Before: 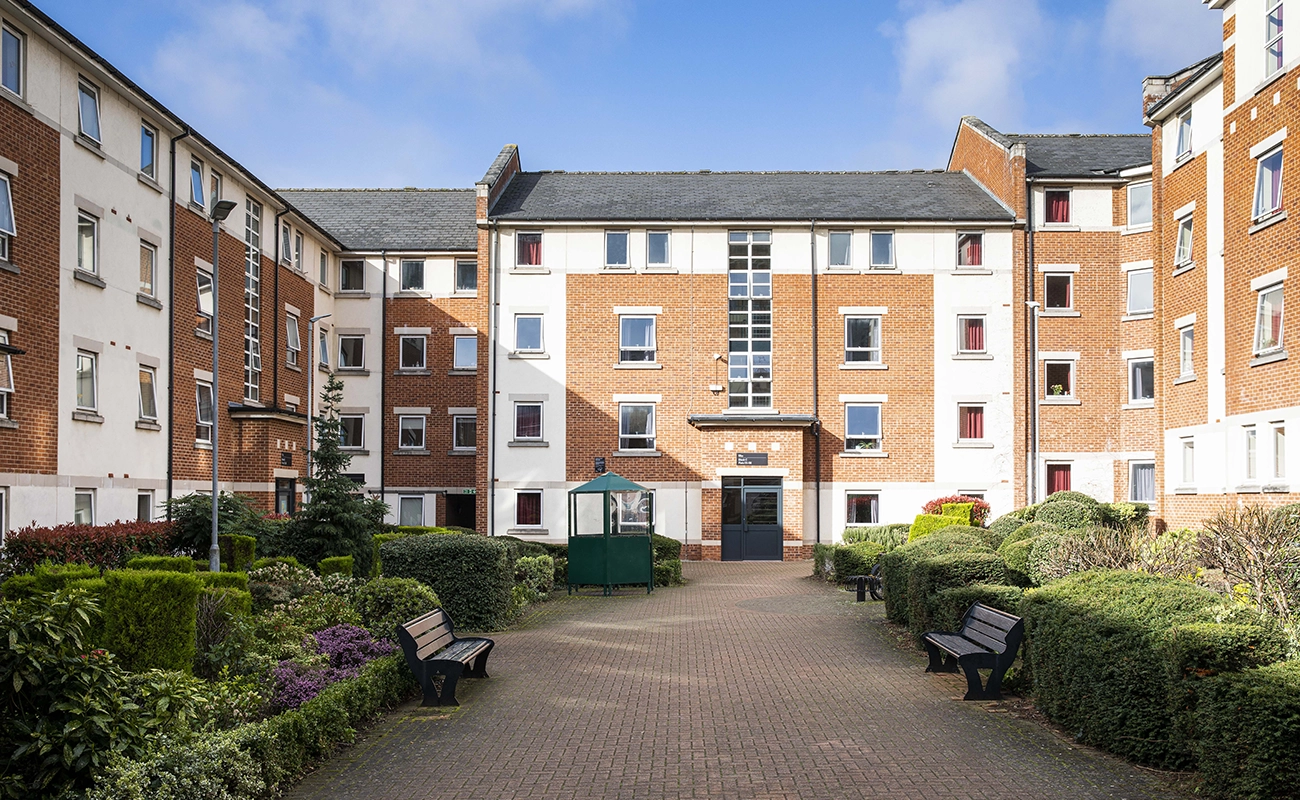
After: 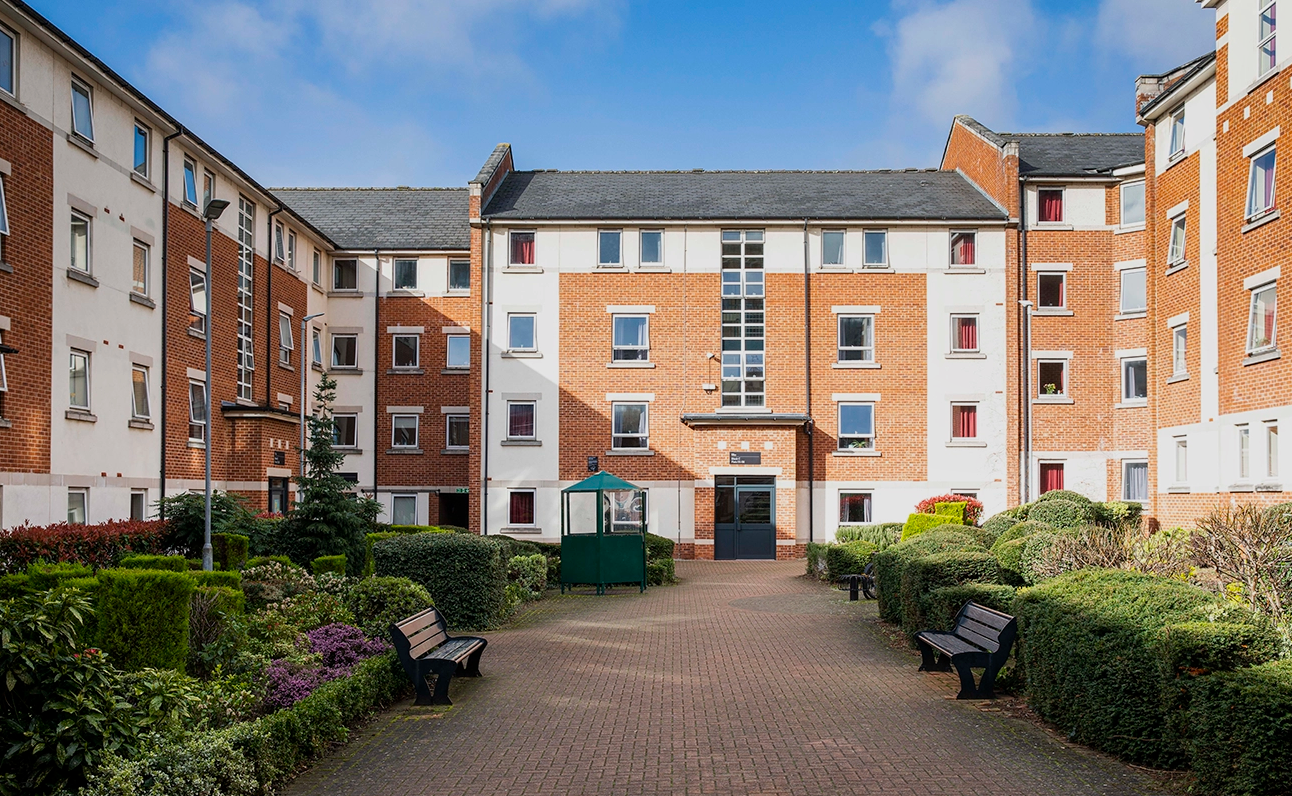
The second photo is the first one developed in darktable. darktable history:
crop and rotate: left 0.614%, top 0.179%, bottom 0.309%
shadows and highlights: radius 121.13, shadows 21.4, white point adjustment -9.72, highlights -14.39, soften with gaussian
